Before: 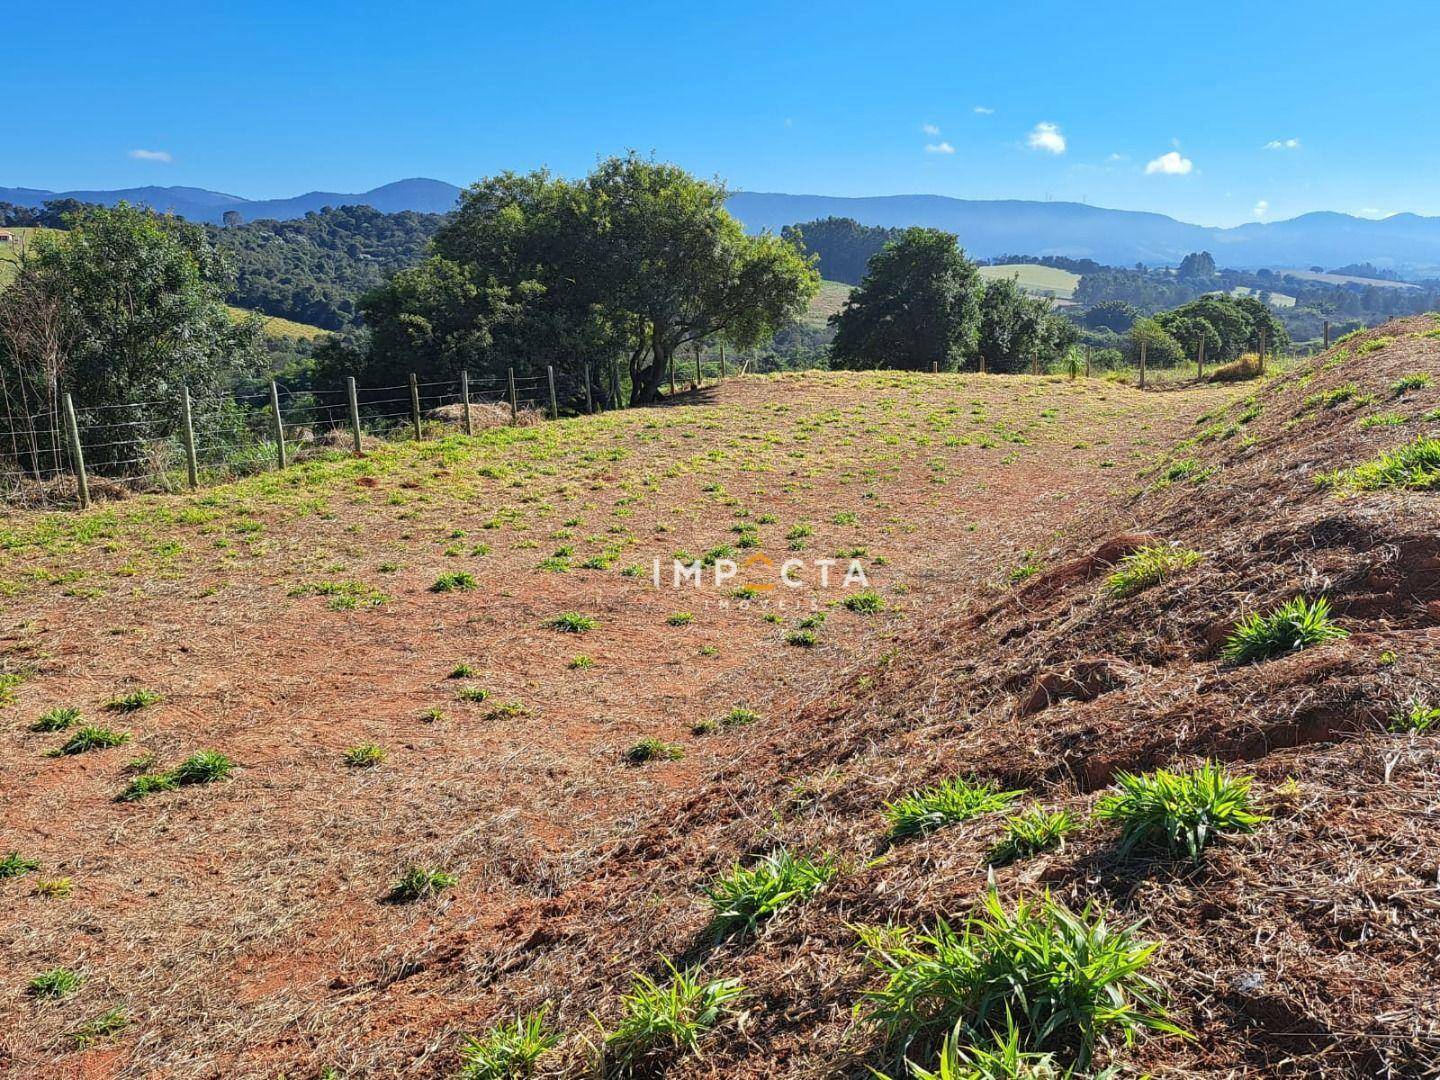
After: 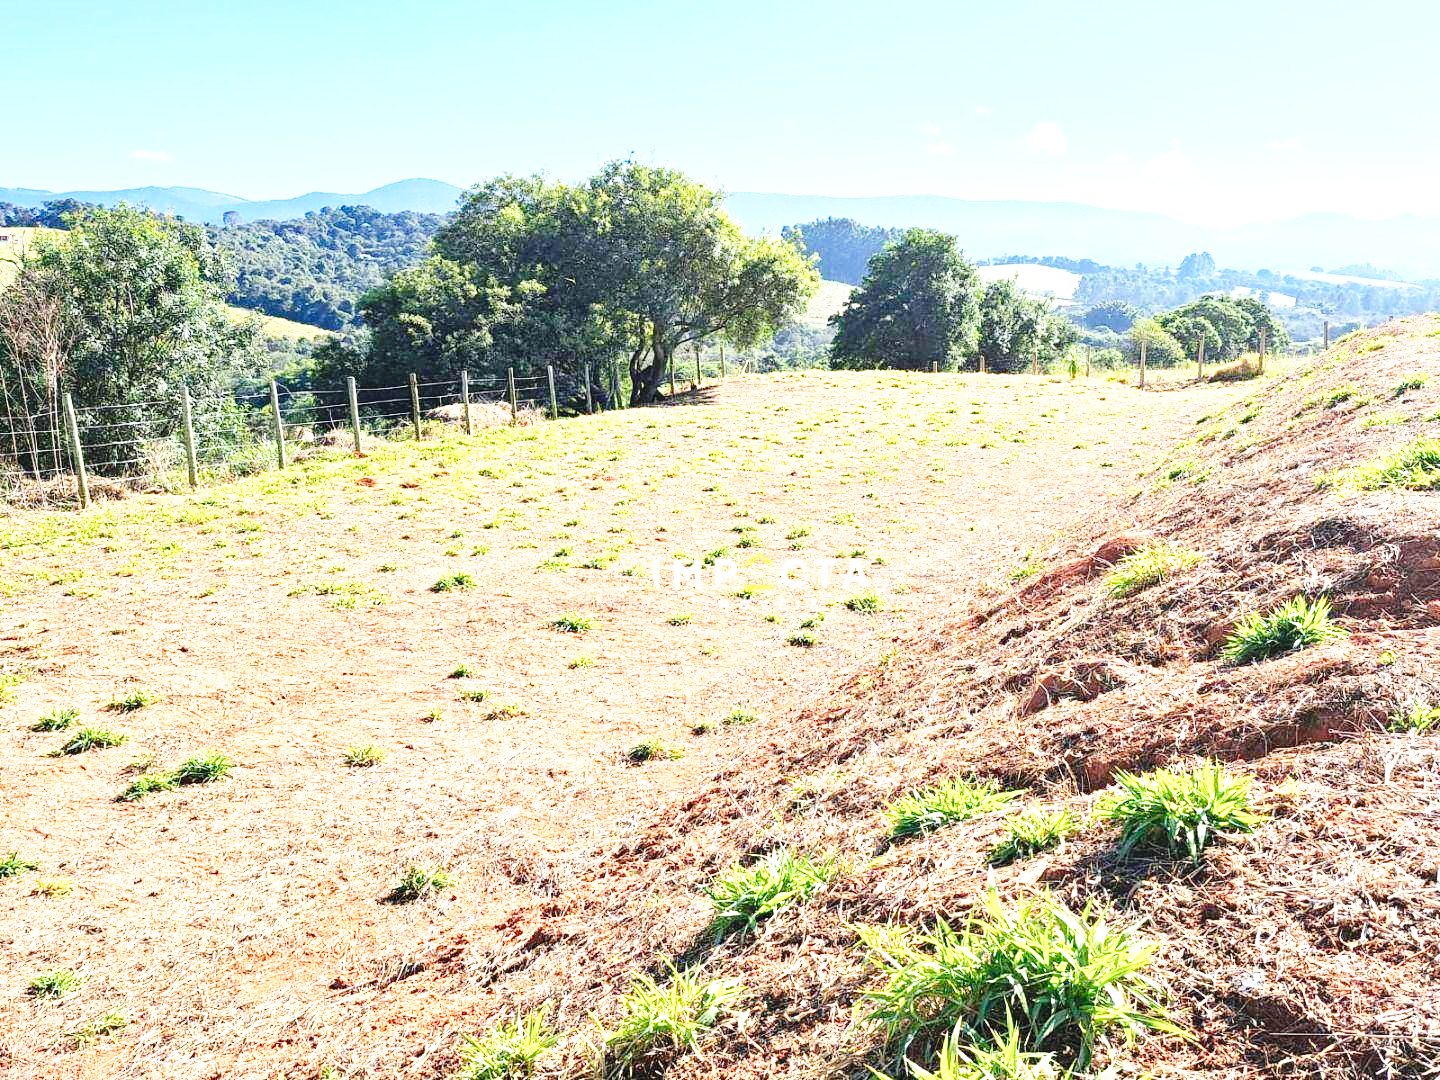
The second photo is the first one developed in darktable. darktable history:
base curve: curves: ch0 [(0, 0) (0.028, 0.03) (0.121, 0.232) (0.46, 0.748) (0.859, 0.968) (1, 1)], preserve colors none
exposure: black level correction 0, exposure 1.388 EV, compensate exposure bias true, compensate highlight preservation false
